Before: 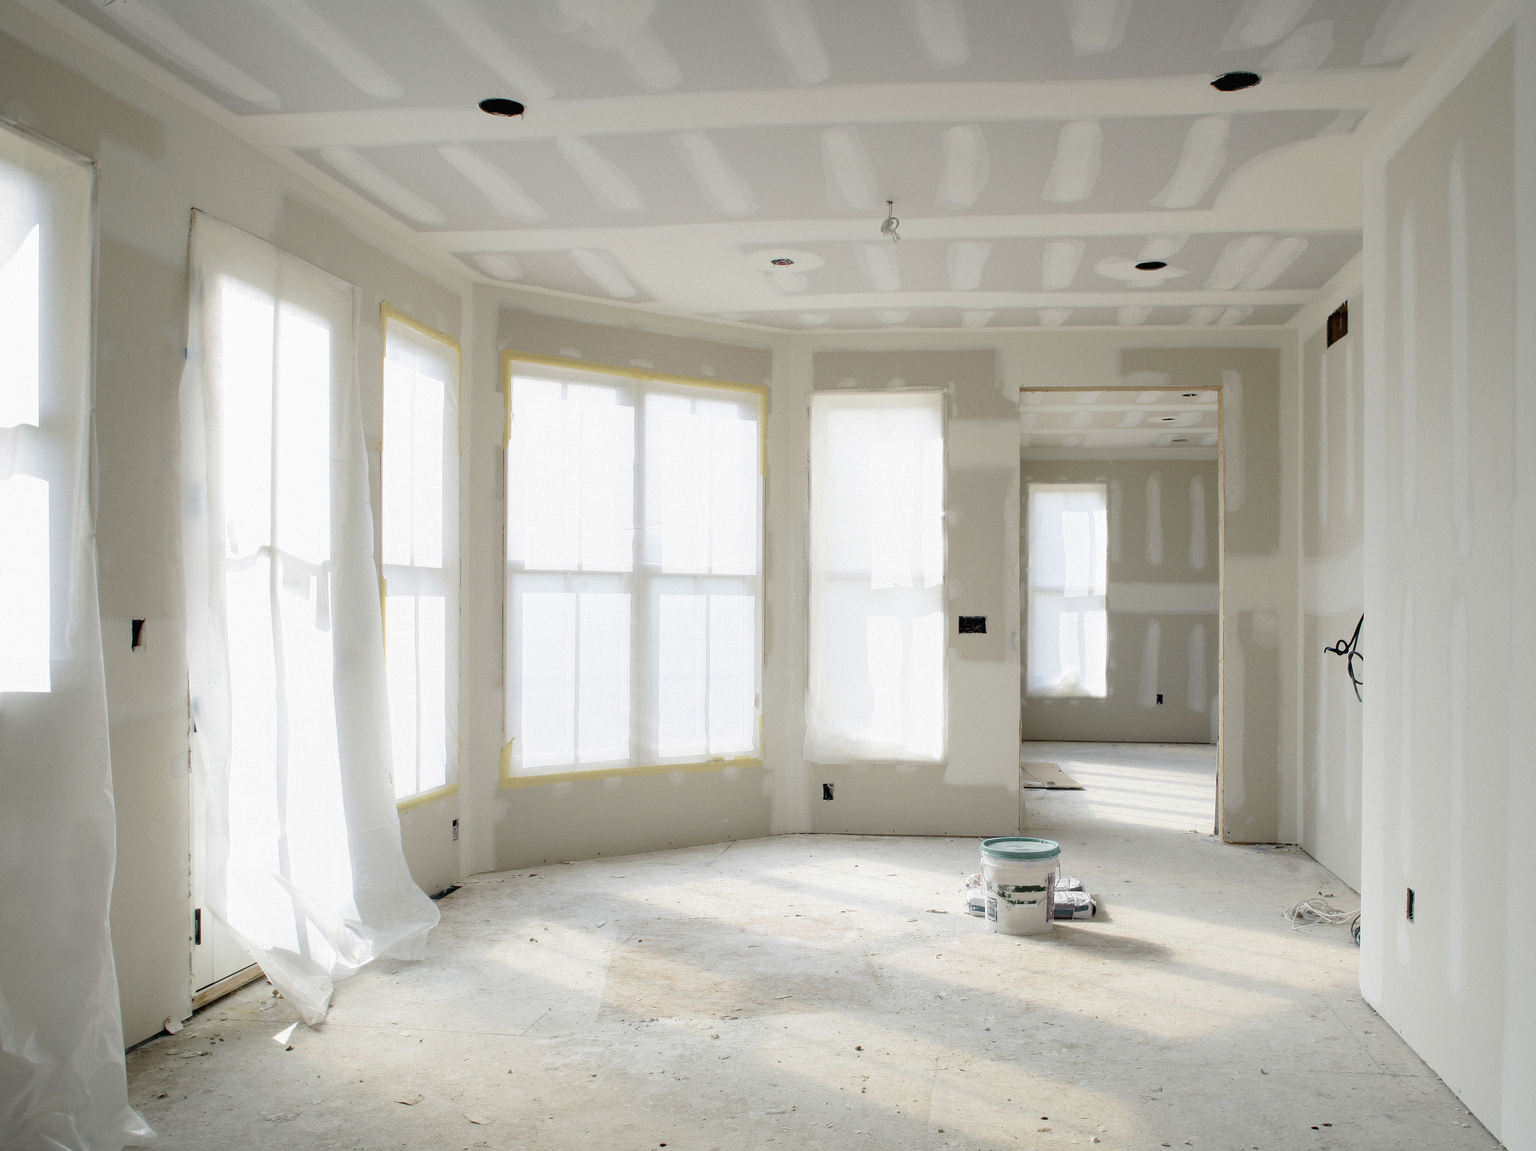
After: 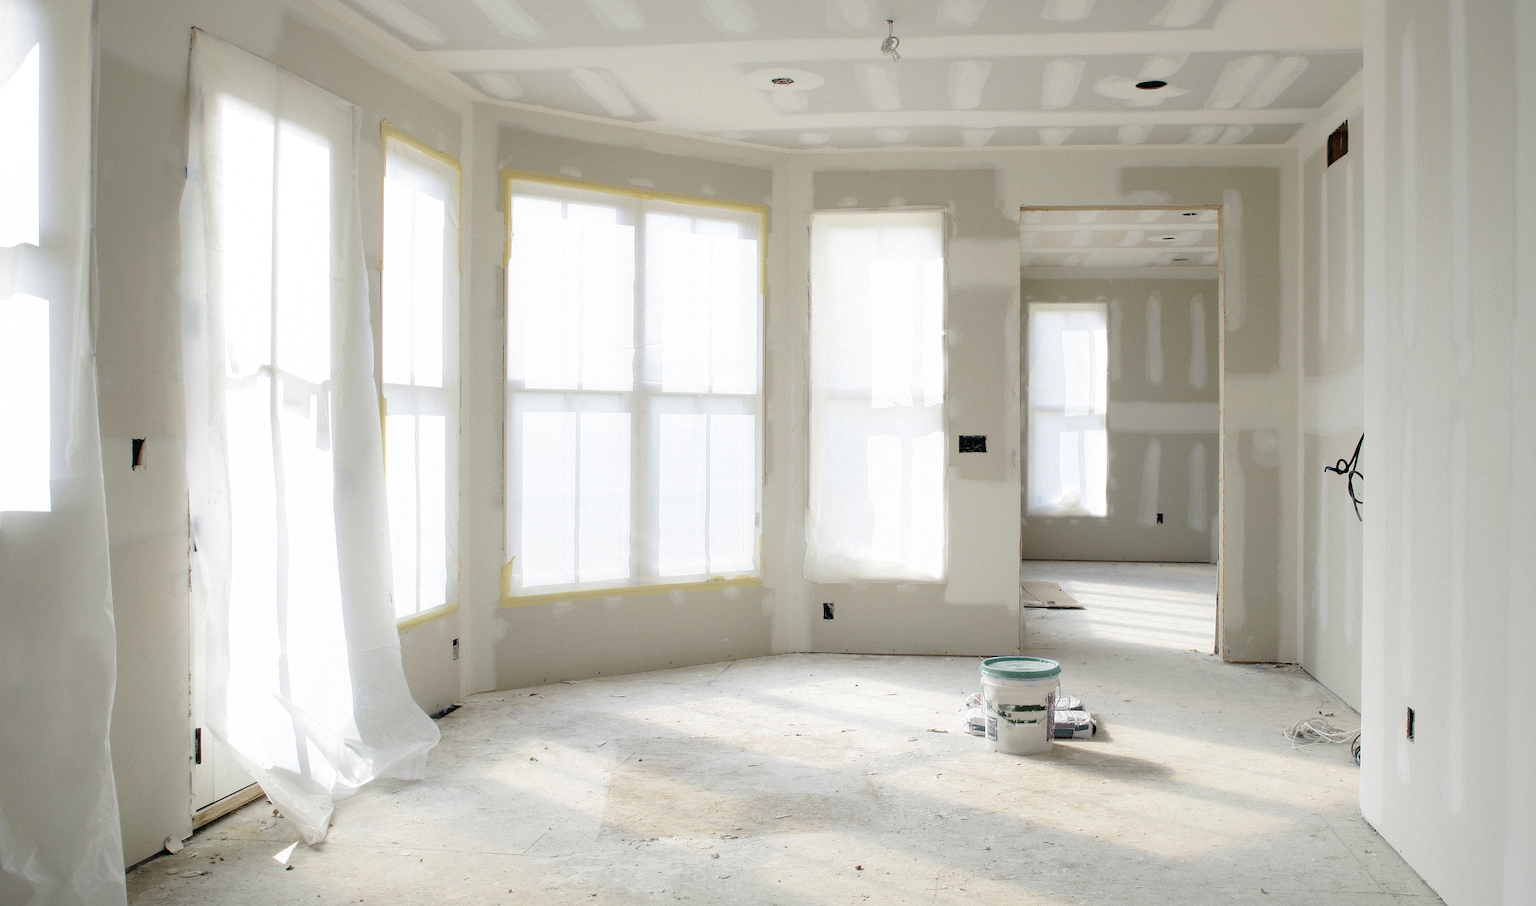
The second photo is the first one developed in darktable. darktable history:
crop and rotate: top 15.774%, bottom 5.506%
exposure: black level correction -0.001, exposure 0.08 EV, compensate highlight preservation false
